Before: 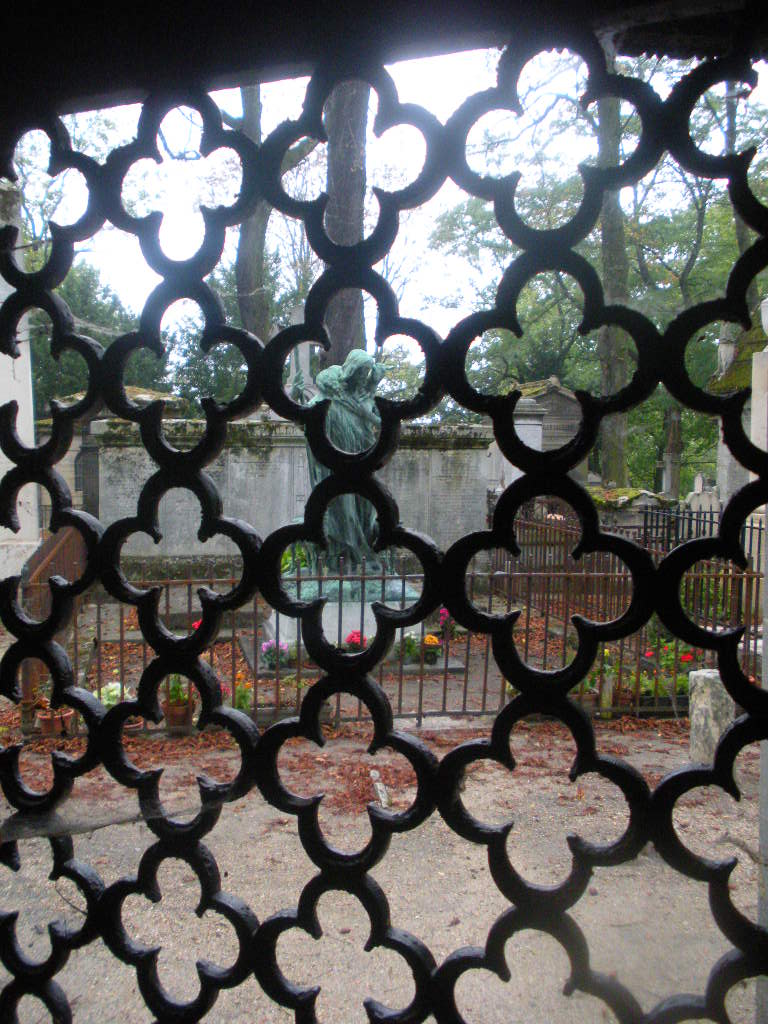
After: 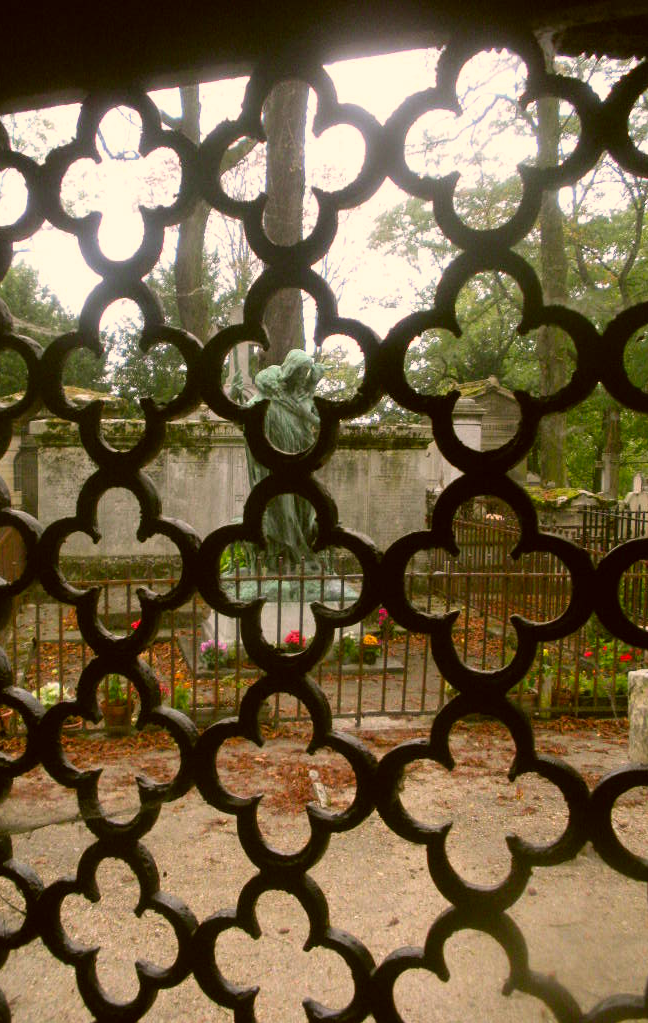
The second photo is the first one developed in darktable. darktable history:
crop: left 8.05%, right 7.498%
color correction: highlights a* 8.66, highlights b* 15.33, shadows a* -0.505, shadows b* 26.61
